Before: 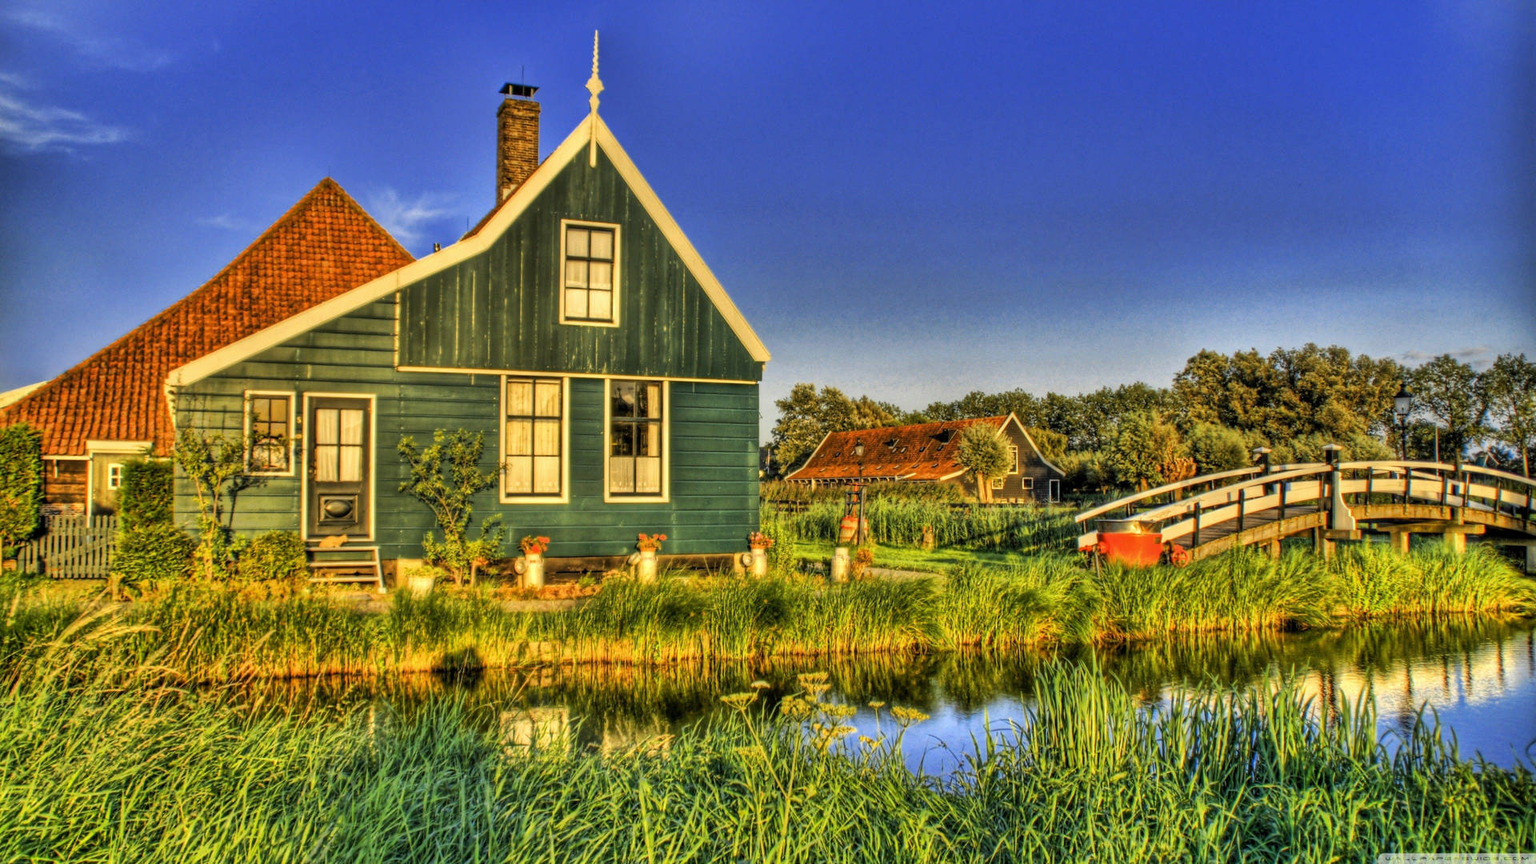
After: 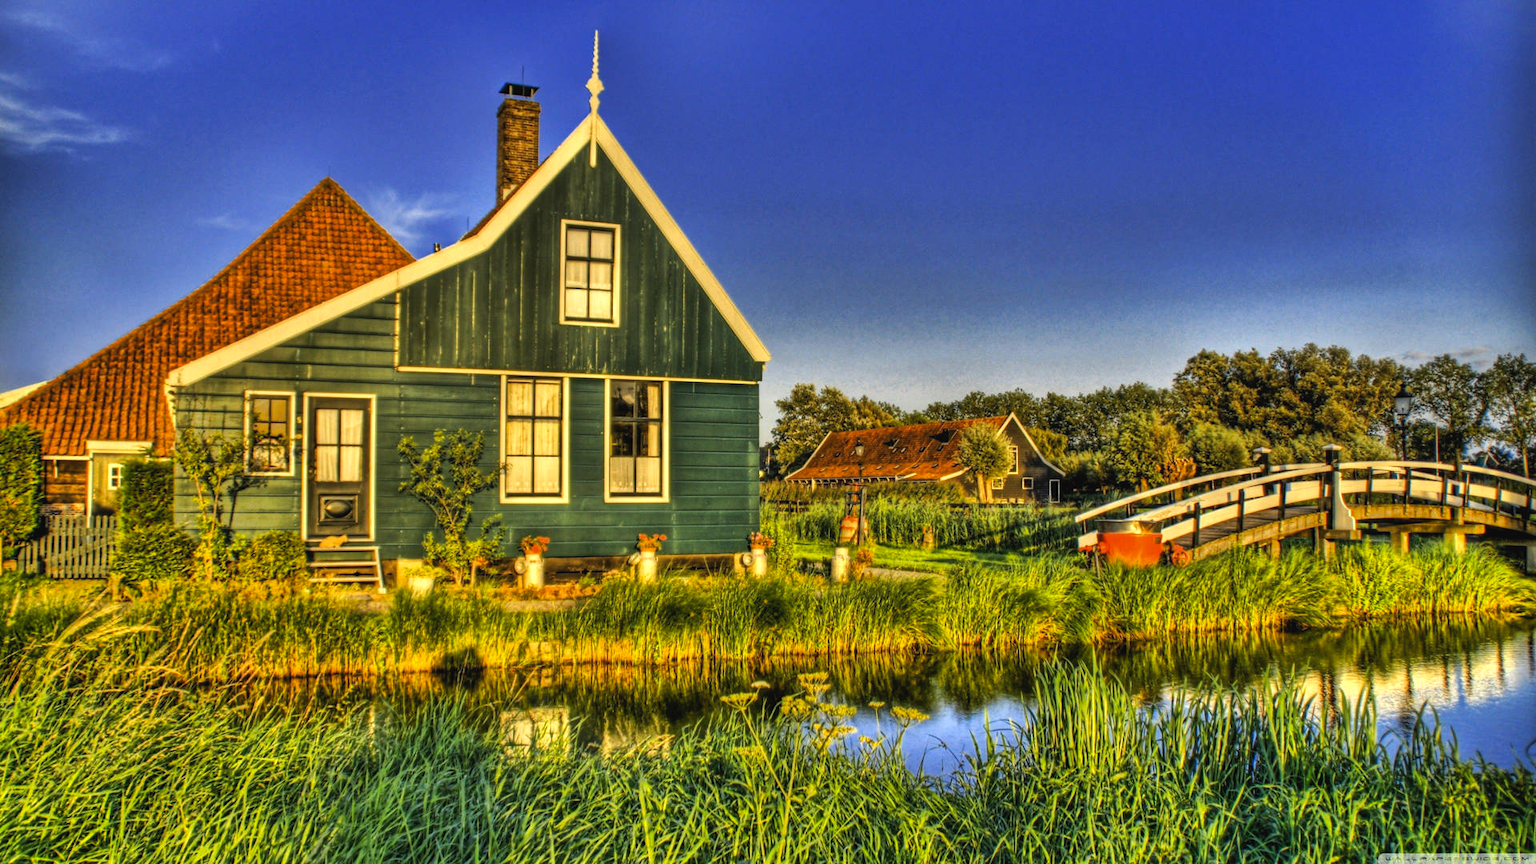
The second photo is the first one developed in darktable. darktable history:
contrast brightness saturation: contrast -0.08, brightness -0.04, saturation -0.11
color balance rgb: linear chroma grading › global chroma 10%, global vibrance 10%, contrast 15%, saturation formula JzAzBz (2021)
